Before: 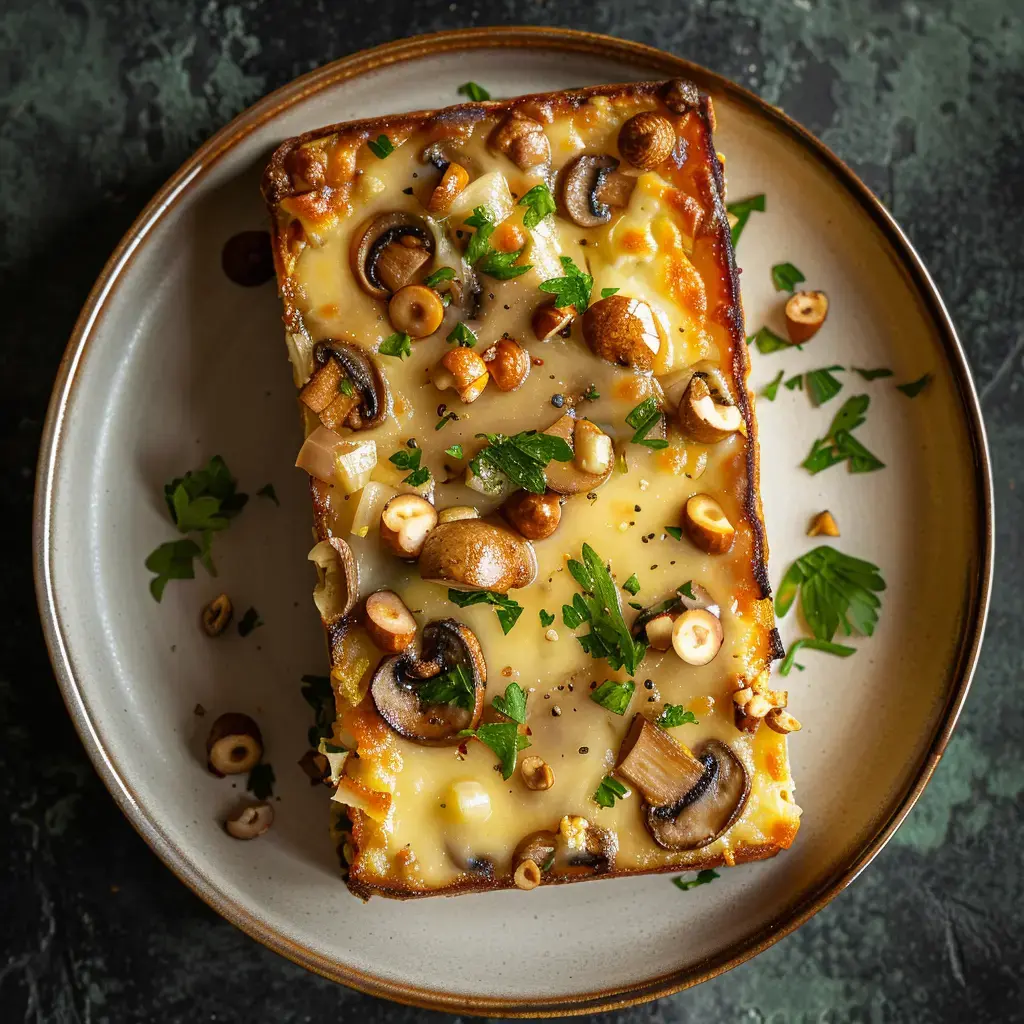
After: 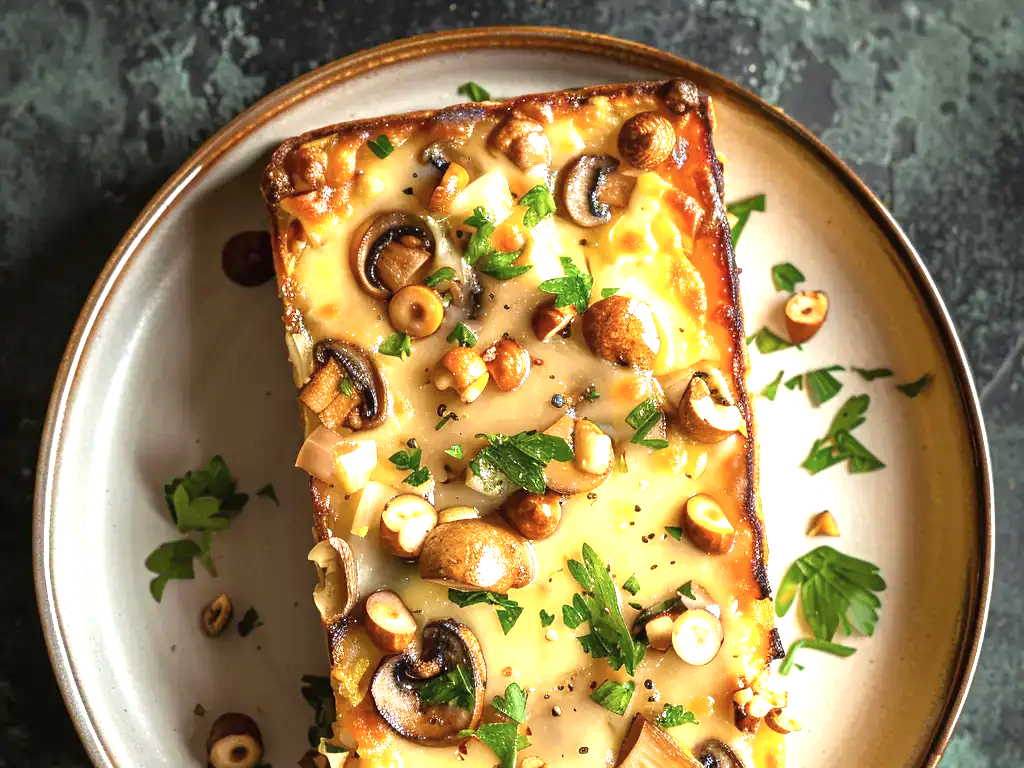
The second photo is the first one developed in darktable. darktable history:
tone equalizer: on, module defaults
contrast brightness saturation: saturation -0.1
crop: bottom 24.967%
exposure: black level correction 0, exposure 1.2 EV, compensate exposure bias true, compensate highlight preservation false
